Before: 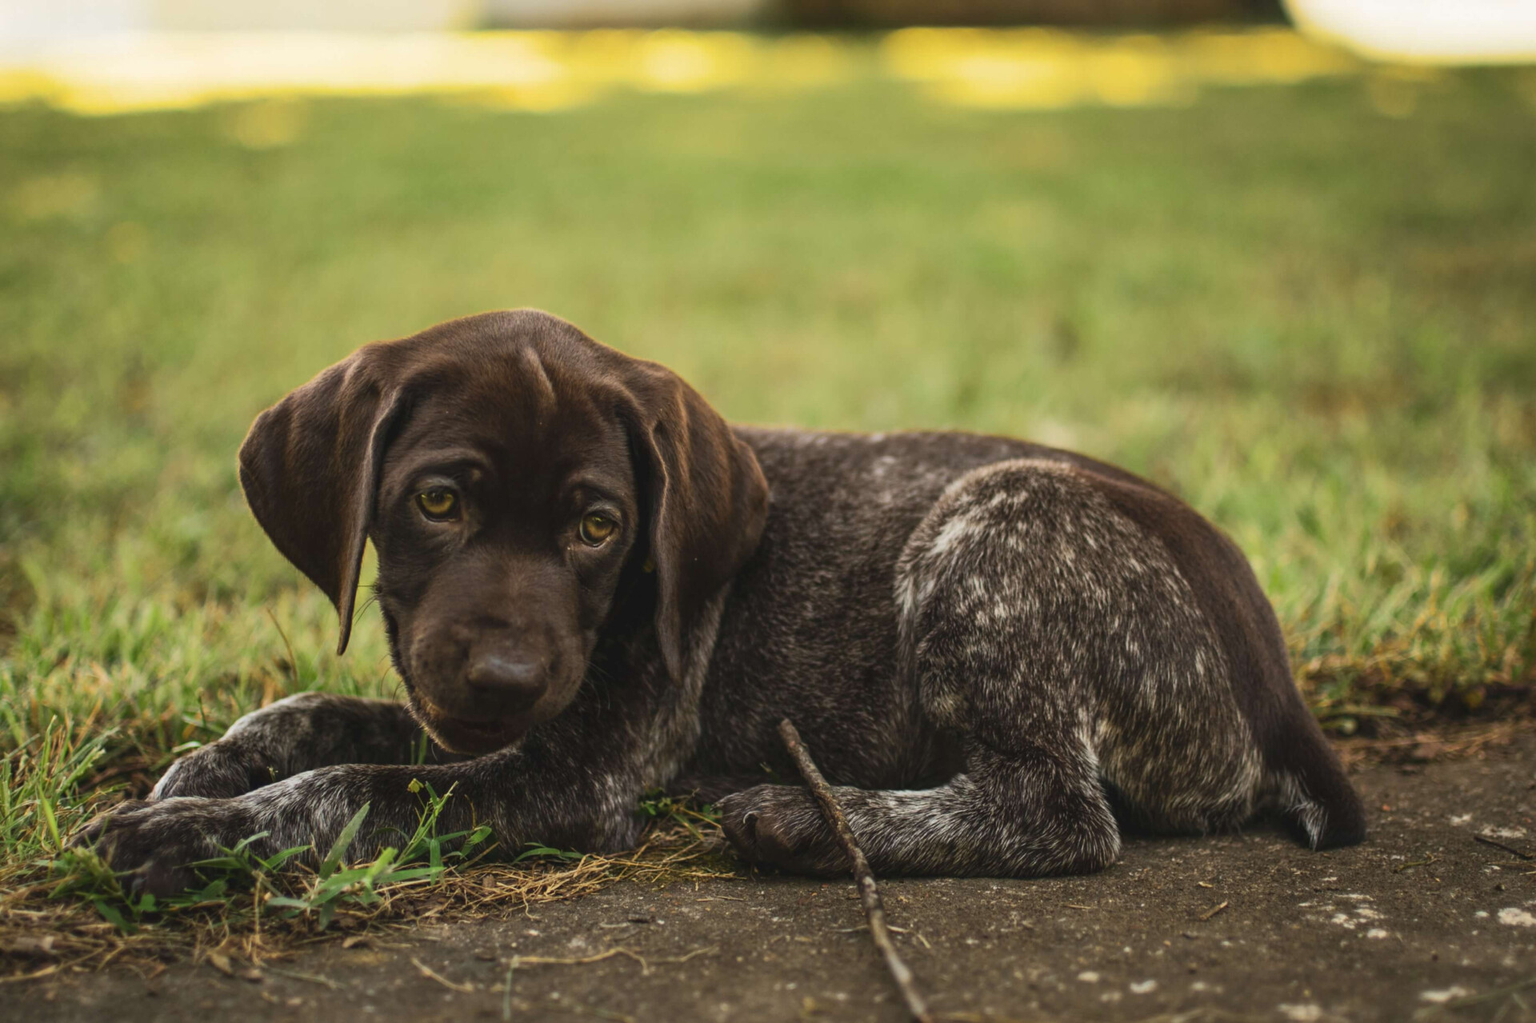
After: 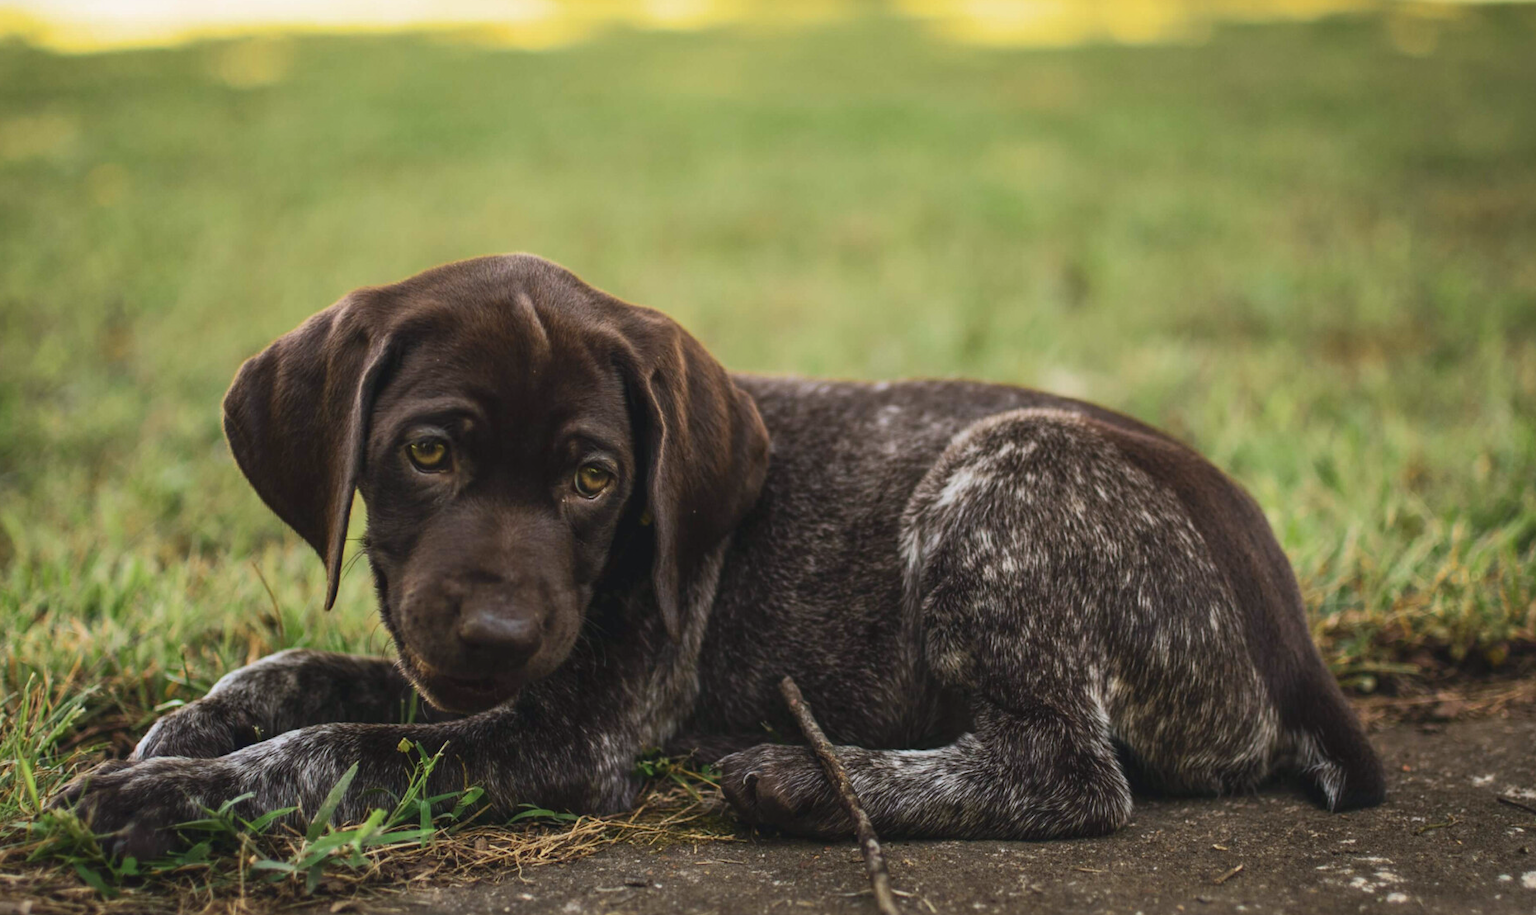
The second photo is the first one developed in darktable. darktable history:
color calibration: illuminant as shot in camera, x 0.358, y 0.373, temperature 4628.91 K
crop: left 1.49%, top 6.202%, right 1.481%, bottom 6.941%
